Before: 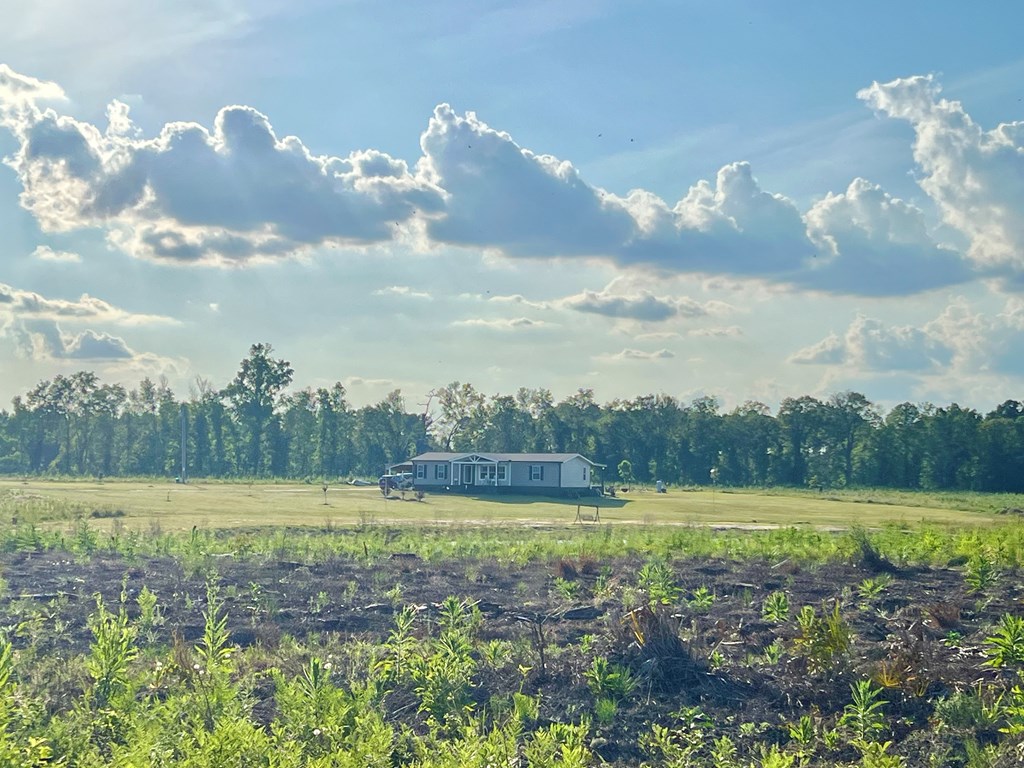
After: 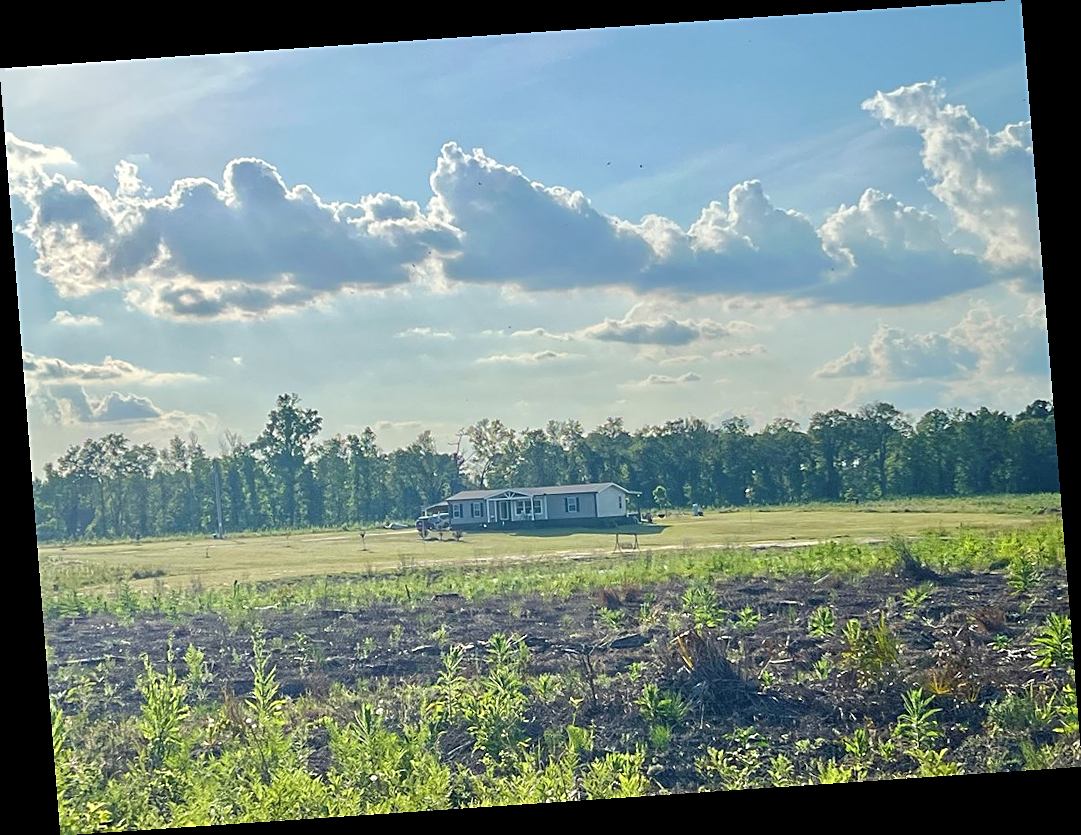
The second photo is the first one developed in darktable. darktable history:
sharpen: on, module defaults
rotate and perspective: rotation -4.2°, shear 0.006, automatic cropping off
